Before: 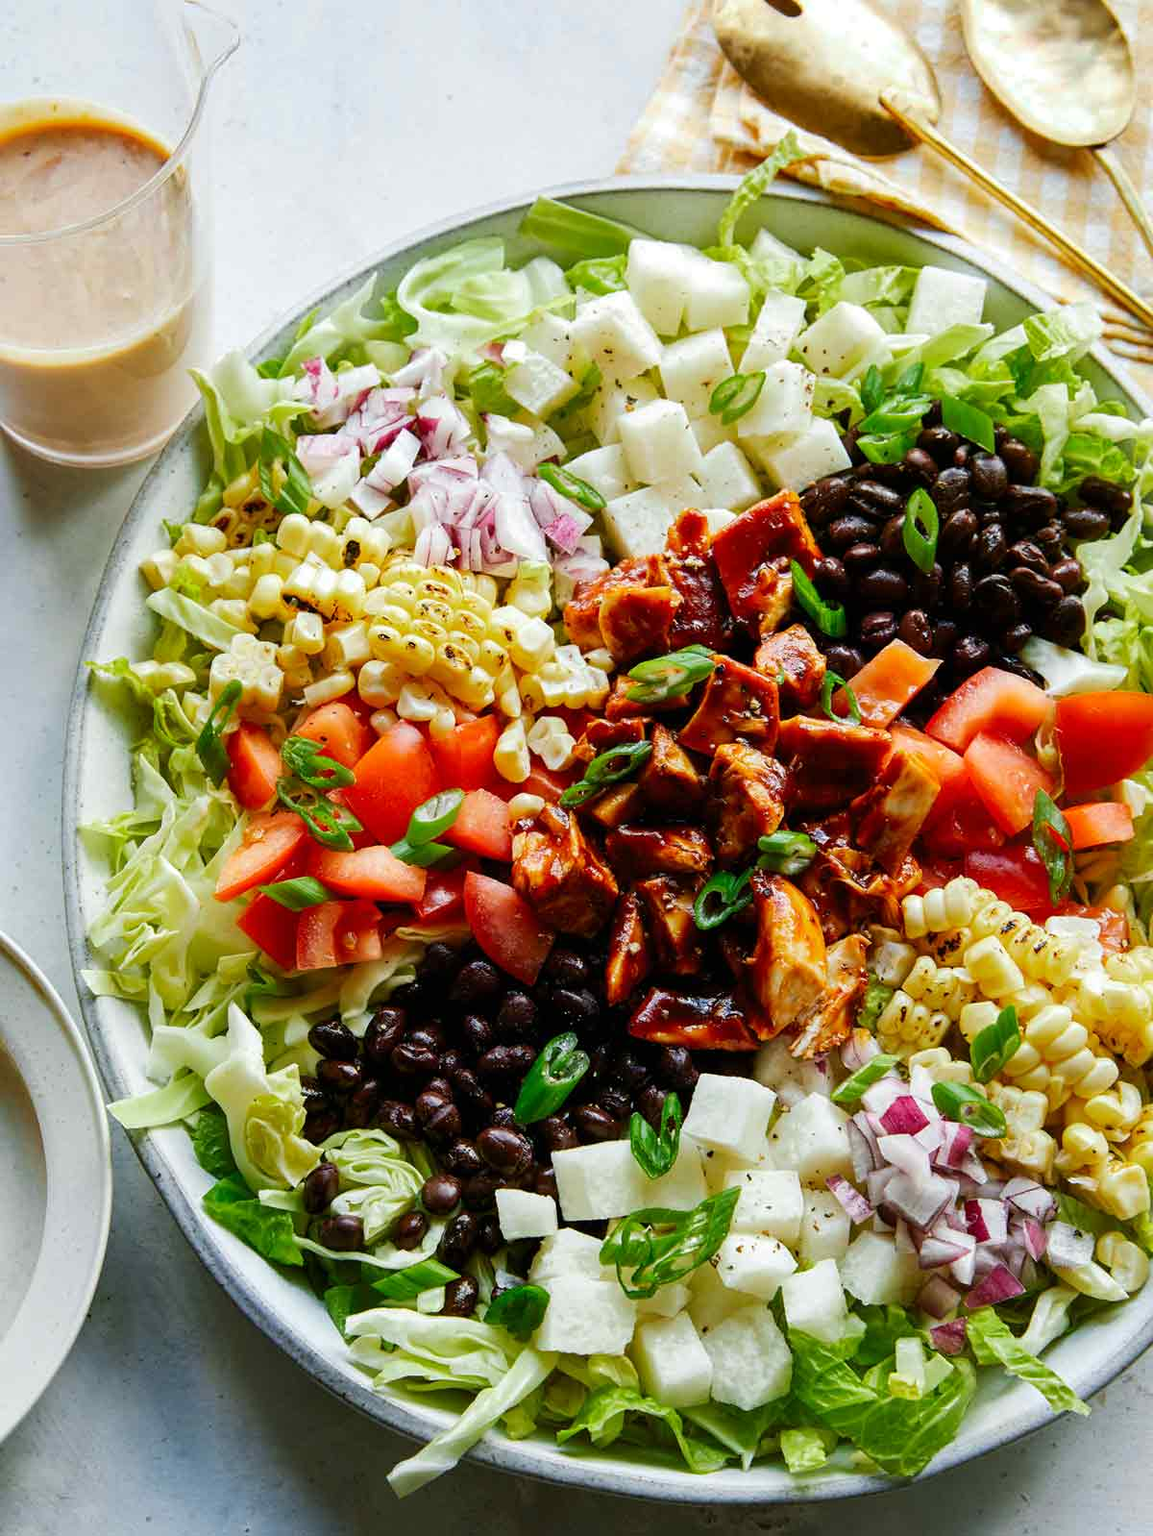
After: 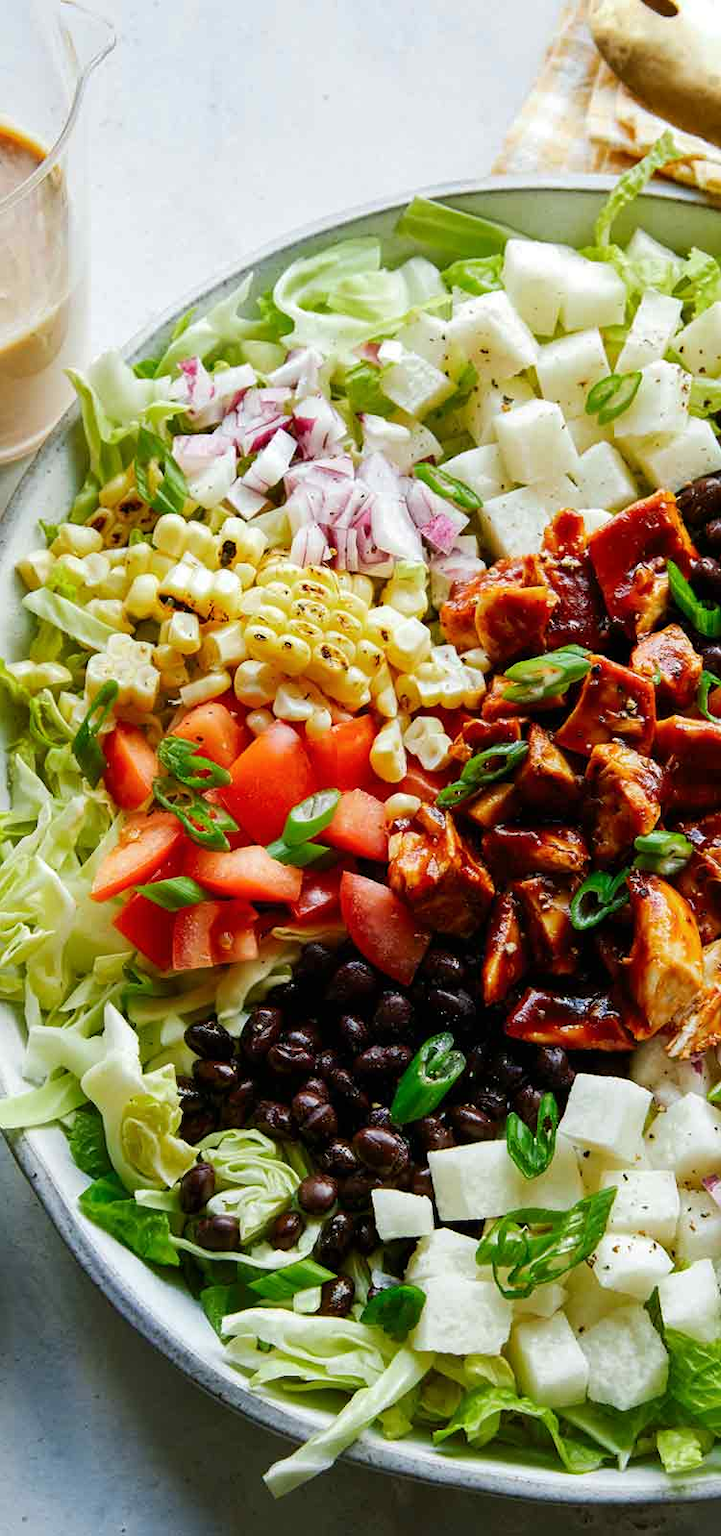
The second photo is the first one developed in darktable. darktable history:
color calibration: illuminant same as pipeline (D50), adaptation XYZ, x 0.347, y 0.358, temperature 5005.04 K
crop: left 10.831%, right 26.51%
